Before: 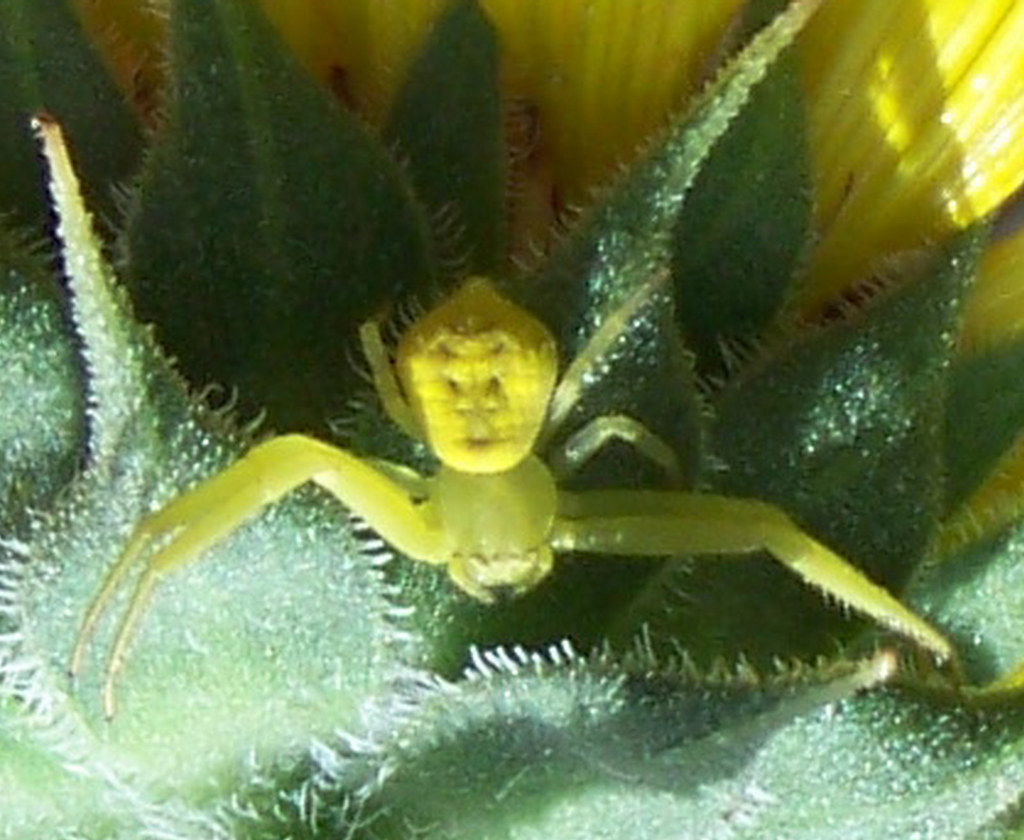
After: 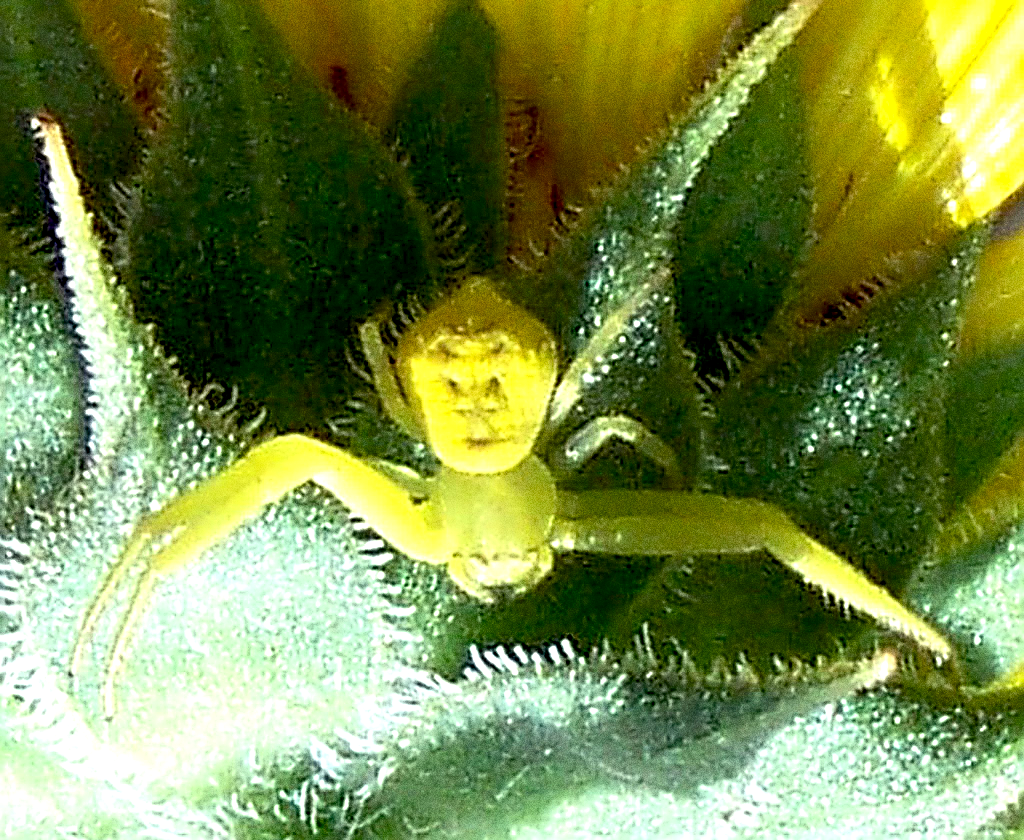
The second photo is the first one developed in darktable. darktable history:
exposure: black level correction 0.012, exposure 0.7 EV, compensate exposure bias true, compensate highlight preservation false
sharpen: amount 2
white balance: red 1.009, blue 0.985
grain: coarseness 0.09 ISO, strength 40%
